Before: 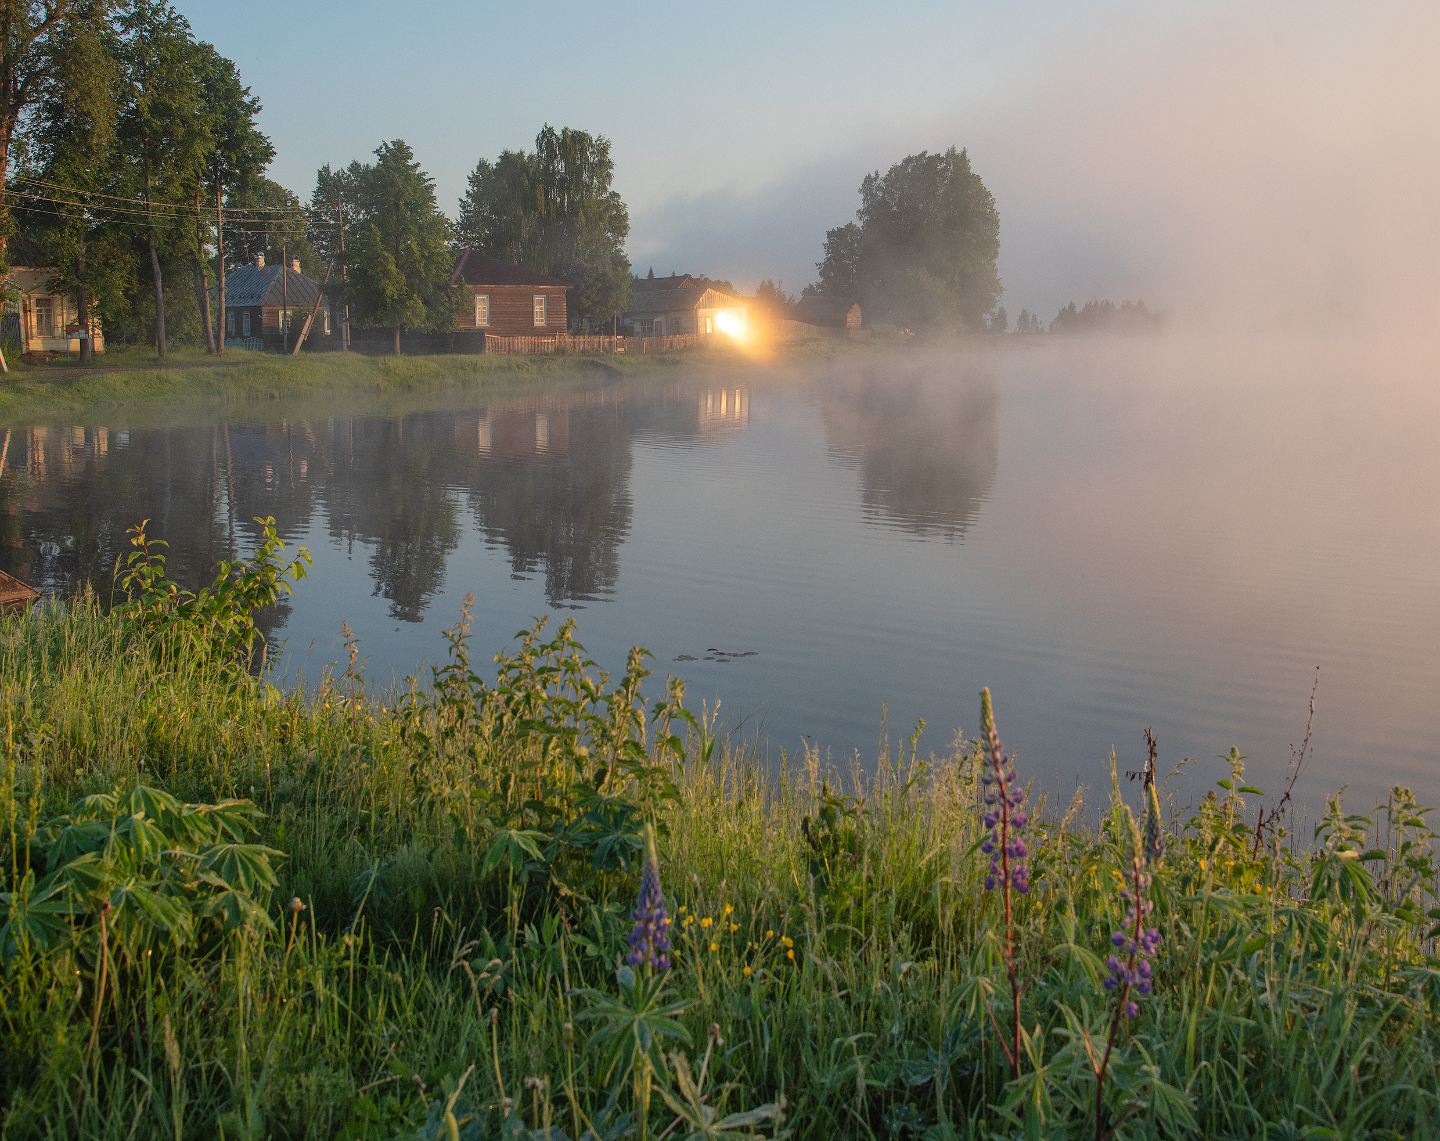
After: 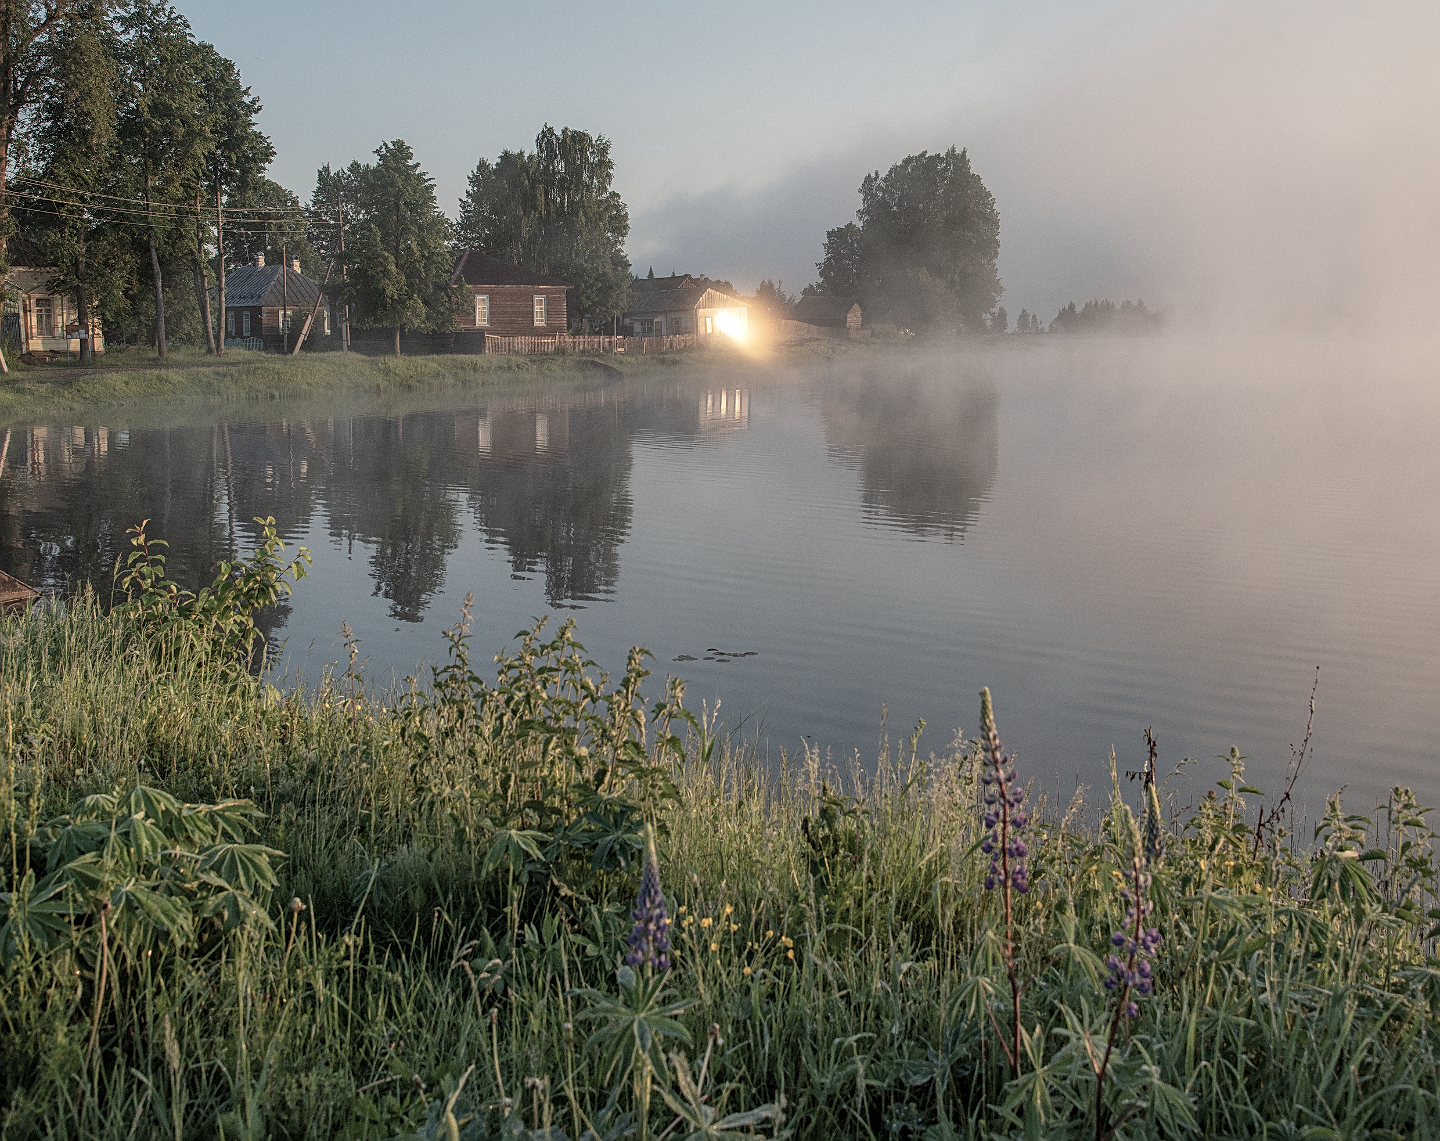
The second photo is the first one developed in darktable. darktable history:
local contrast: highlights 61%, detail 143%, midtone range 0.433
exposure: exposure -0.04 EV, compensate highlight preservation false
contrast brightness saturation: contrast -0.058, saturation -0.406
sharpen: on, module defaults
